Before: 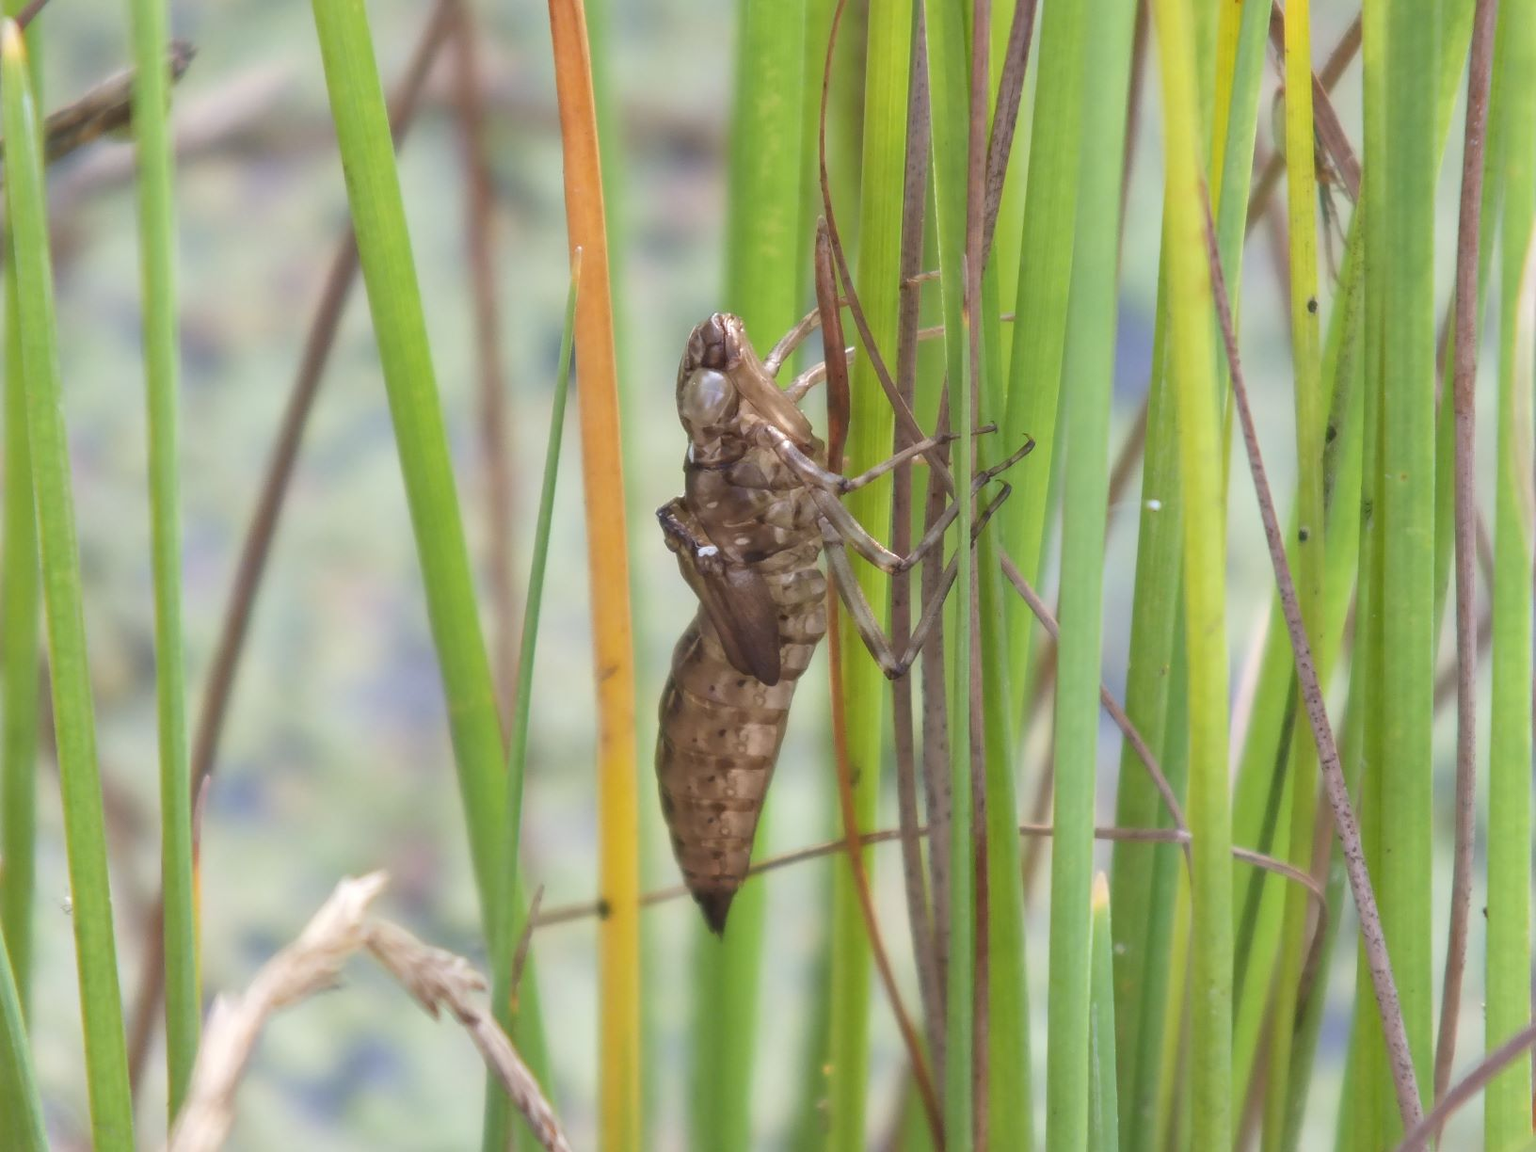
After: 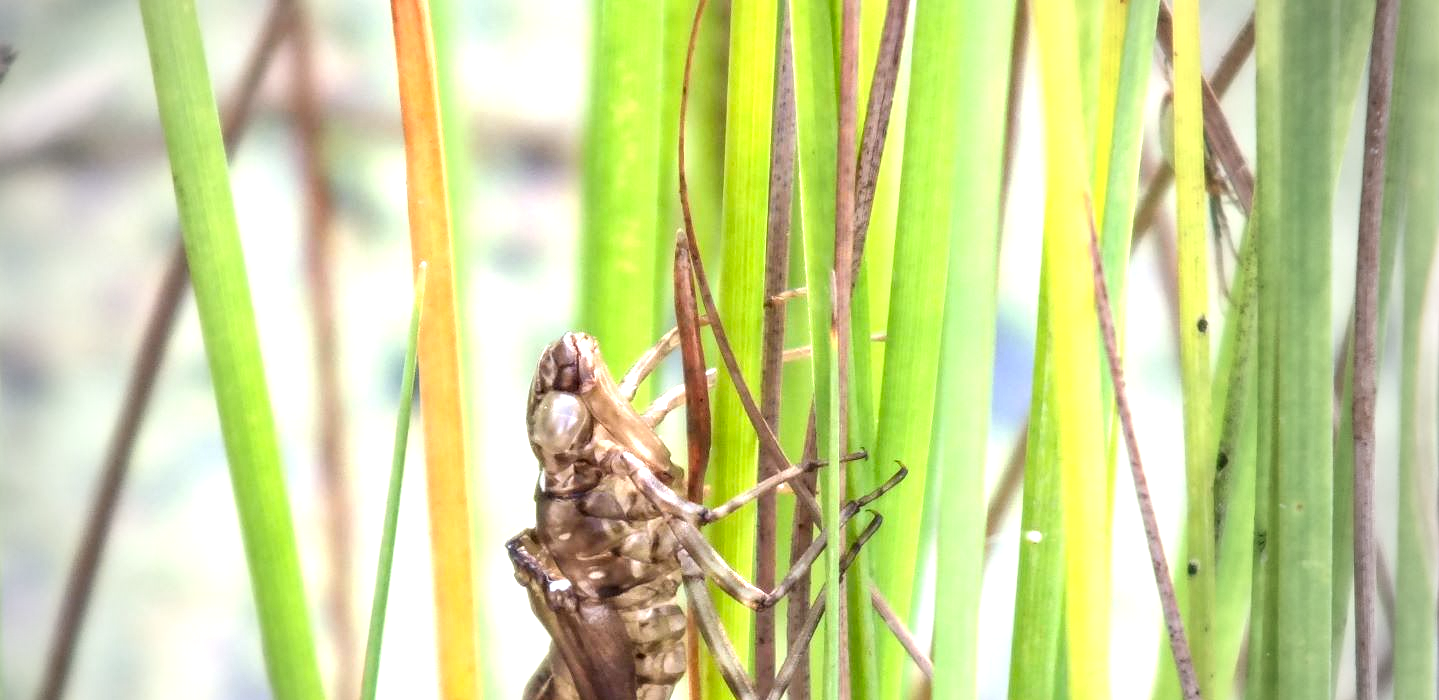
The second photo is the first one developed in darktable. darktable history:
color balance: contrast 10%
vignetting: fall-off start 64.63%, center (-0.034, 0.148), width/height ratio 0.881
levels: levels [0.036, 0.364, 0.827]
exposure: exposure -0.01 EV, compensate highlight preservation false
crop and rotate: left 11.812%, bottom 42.776%
tone equalizer: -8 EV -0.417 EV, -7 EV -0.389 EV, -6 EV -0.333 EV, -5 EV -0.222 EV, -3 EV 0.222 EV, -2 EV 0.333 EV, -1 EV 0.389 EV, +0 EV 0.417 EV, edges refinement/feathering 500, mask exposure compensation -1.57 EV, preserve details no
local contrast: detail 150%
